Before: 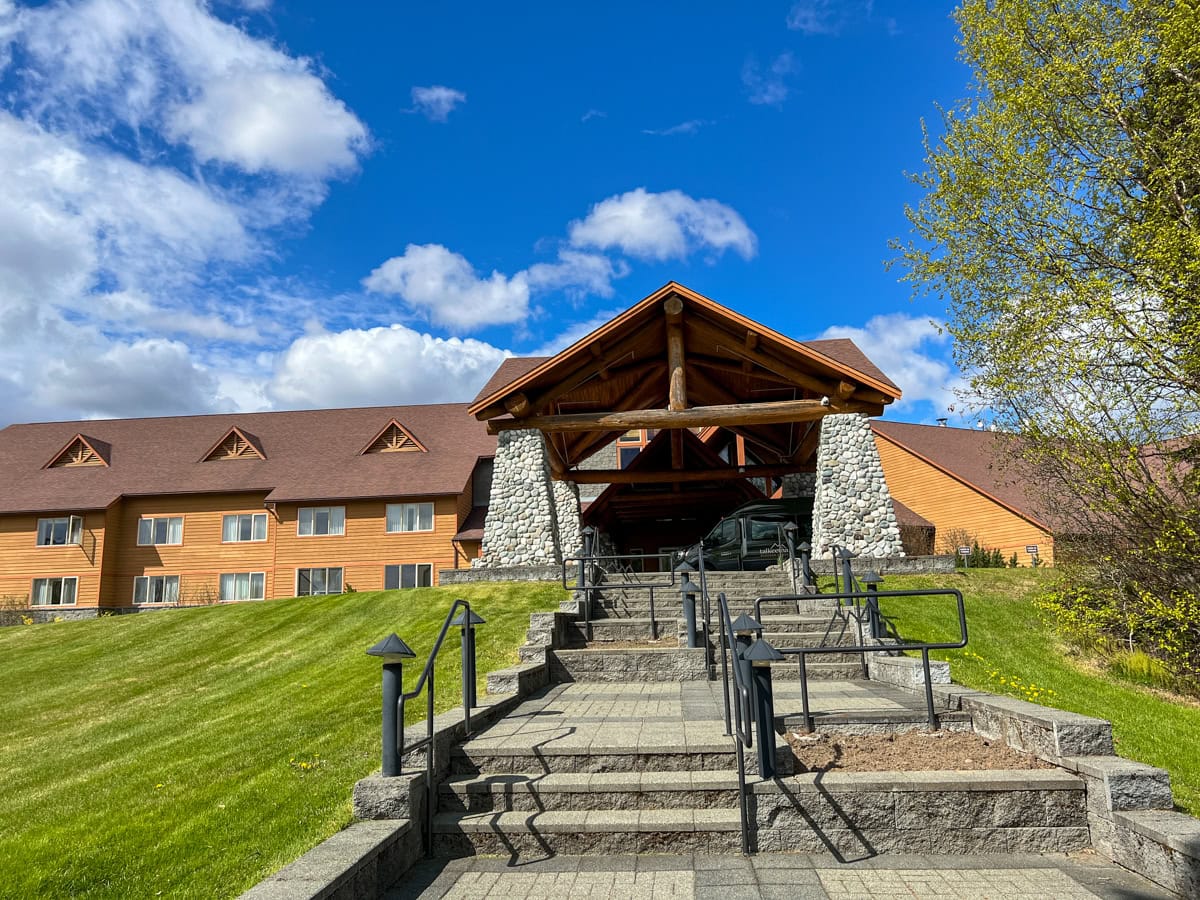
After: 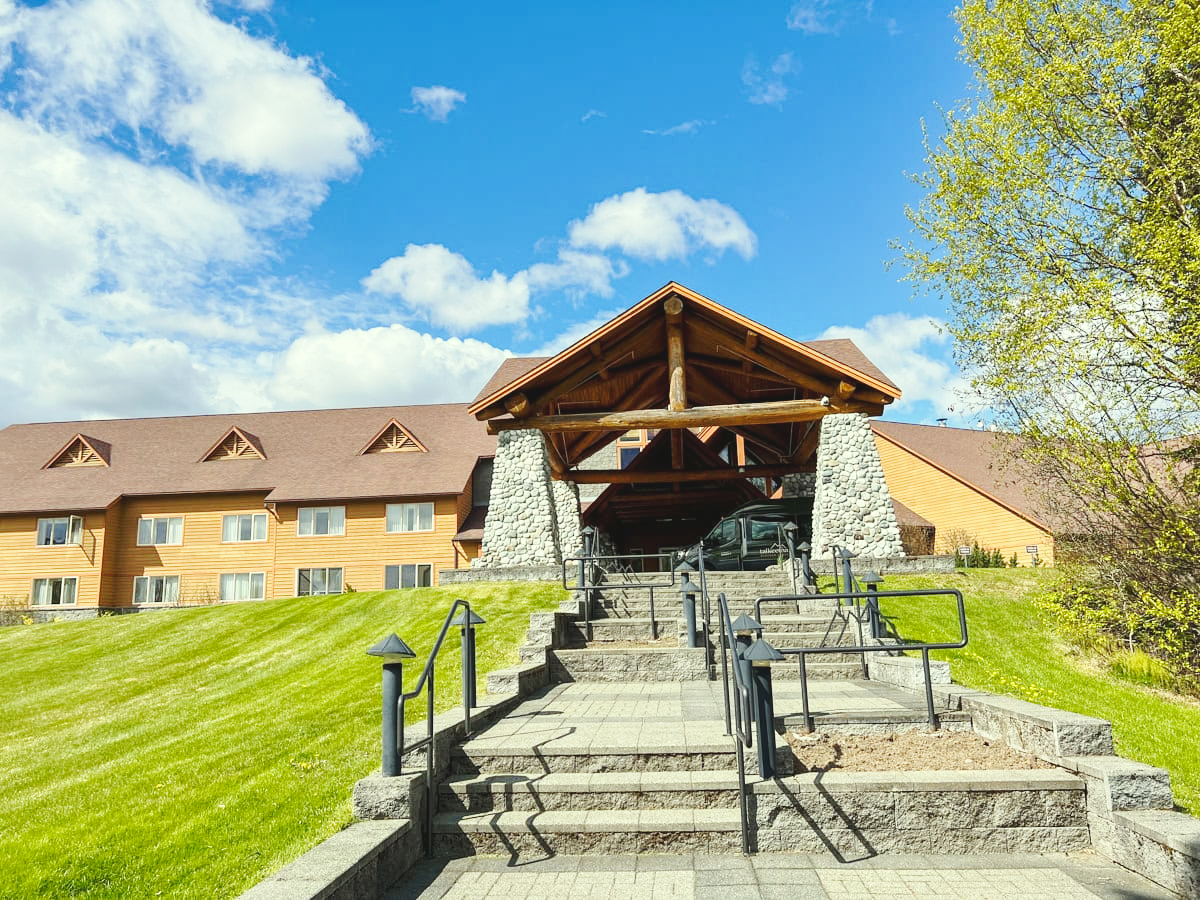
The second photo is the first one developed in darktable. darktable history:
levels: mode automatic, levels [0.514, 0.759, 1]
base curve: curves: ch0 [(0, 0.007) (0.028, 0.063) (0.121, 0.311) (0.46, 0.743) (0.859, 0.957) (1, 1)], preserve colors none
color correction: highlights a* -4.47, highlights b* 7.17
